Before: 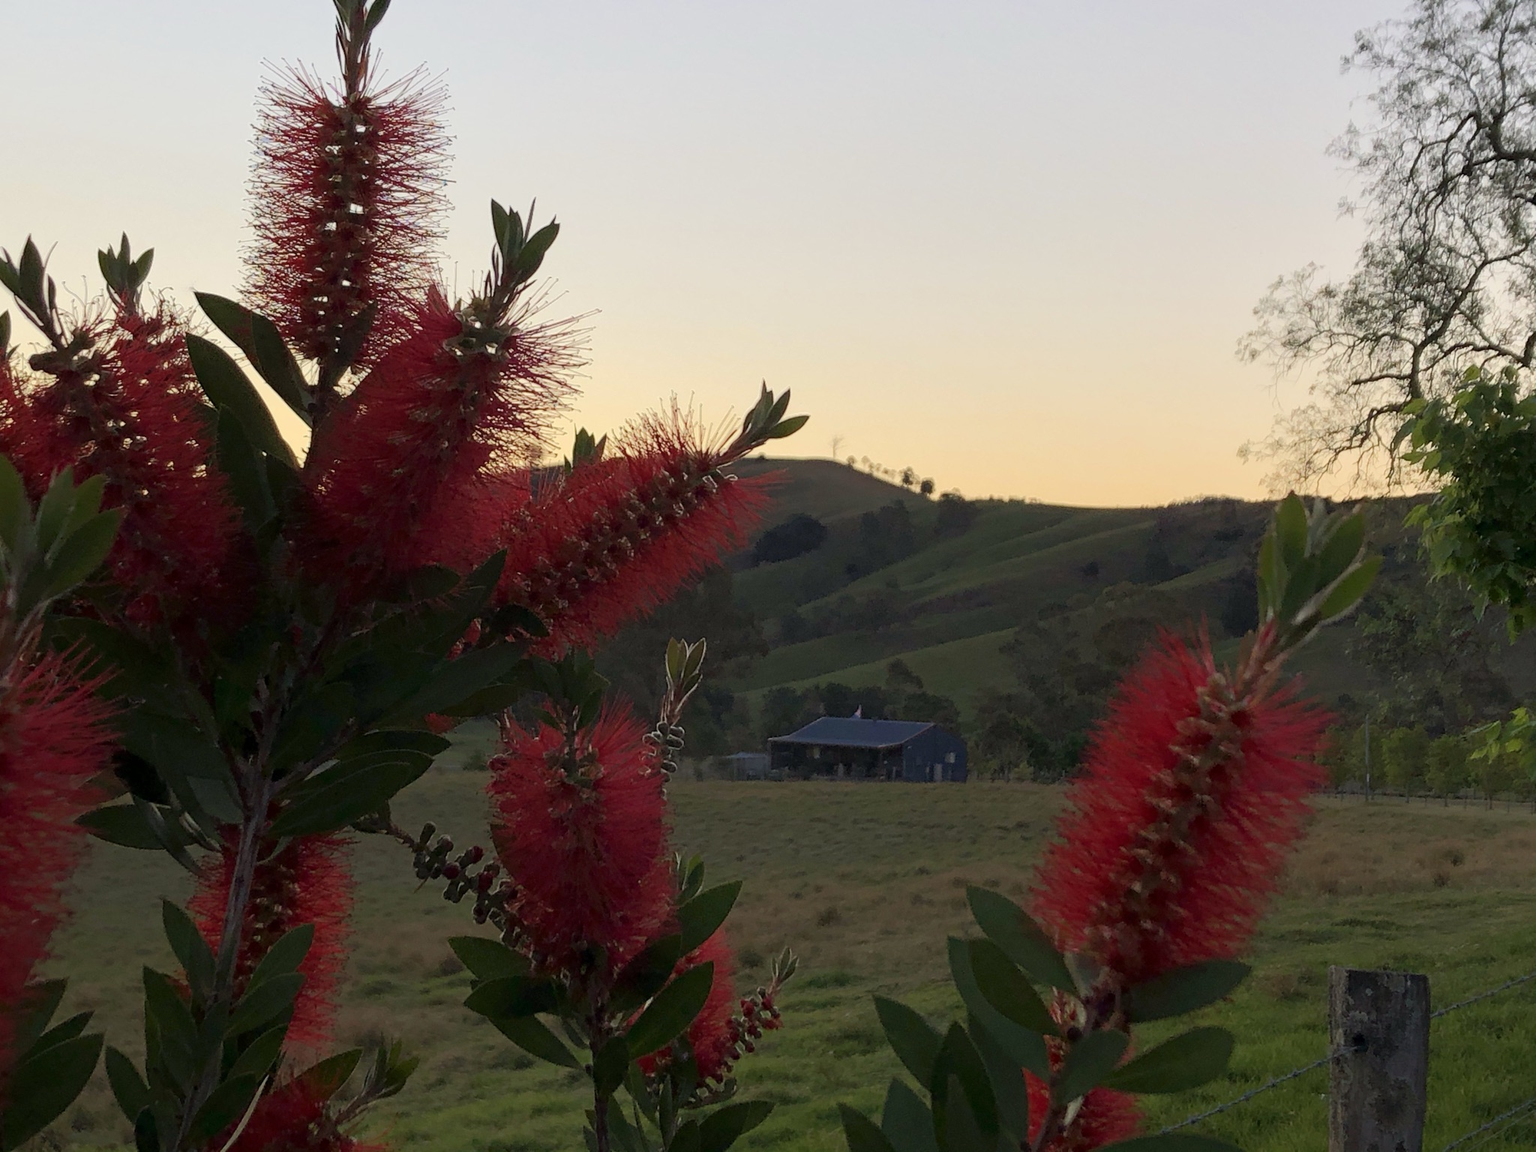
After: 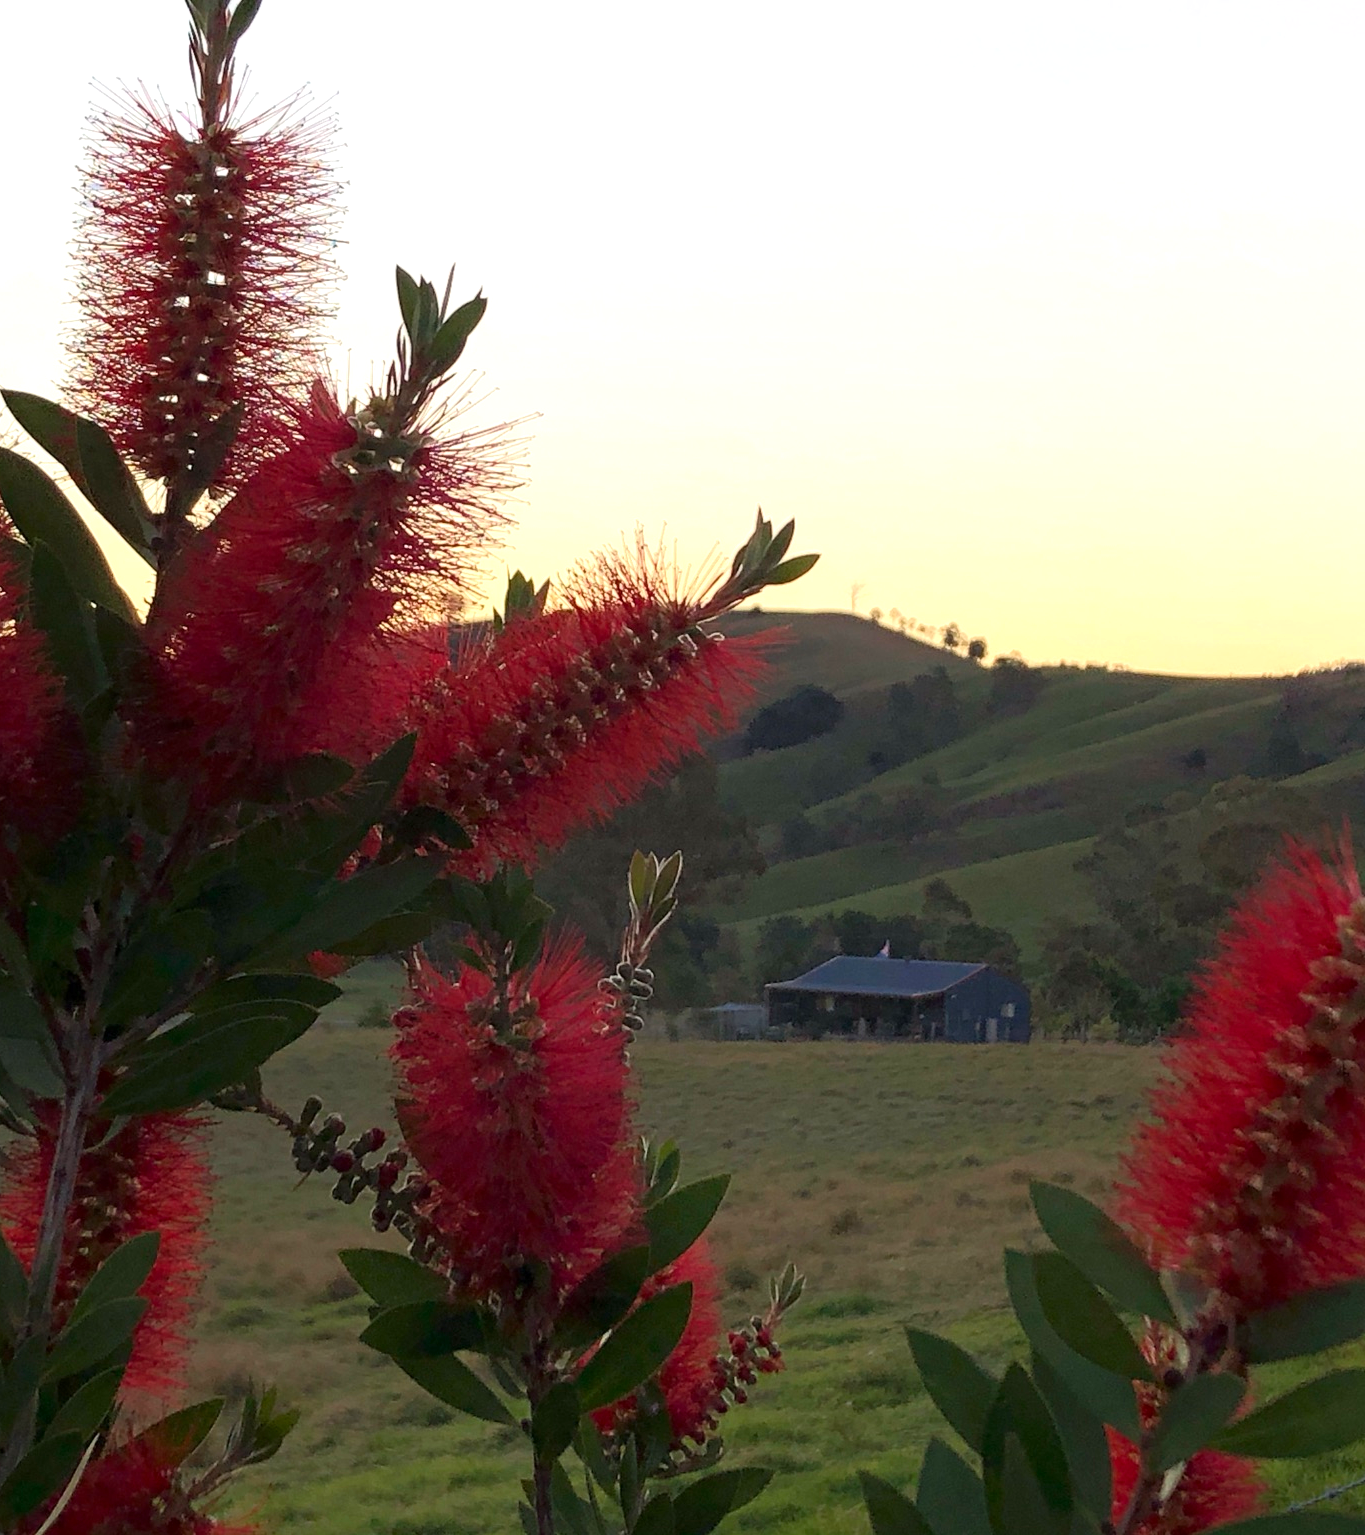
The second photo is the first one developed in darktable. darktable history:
white balance: red 1, blue 1
crop and rotate: left 12.673%, right 20.66%
exposure: exposure 0.636 EV, compensate highlight preservation false
